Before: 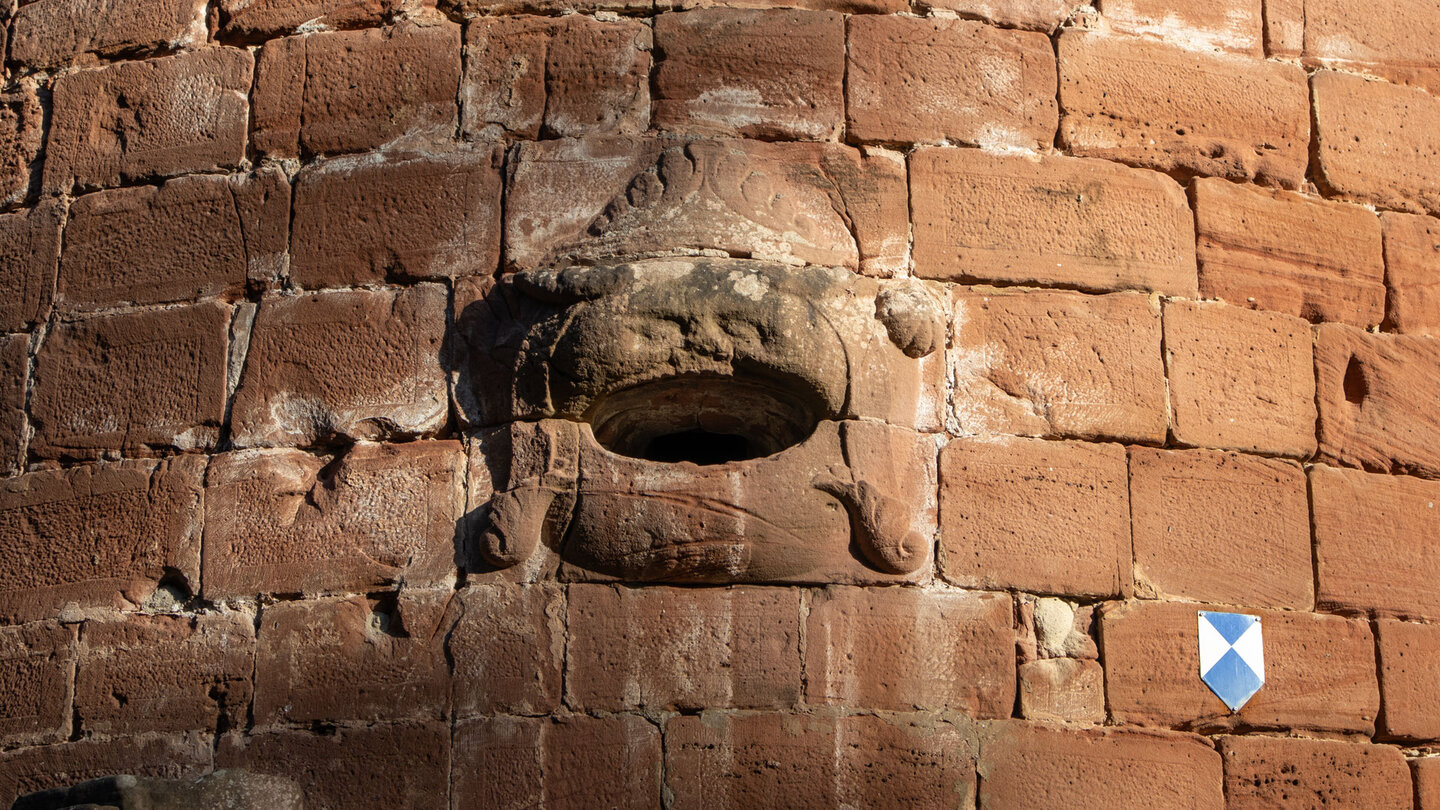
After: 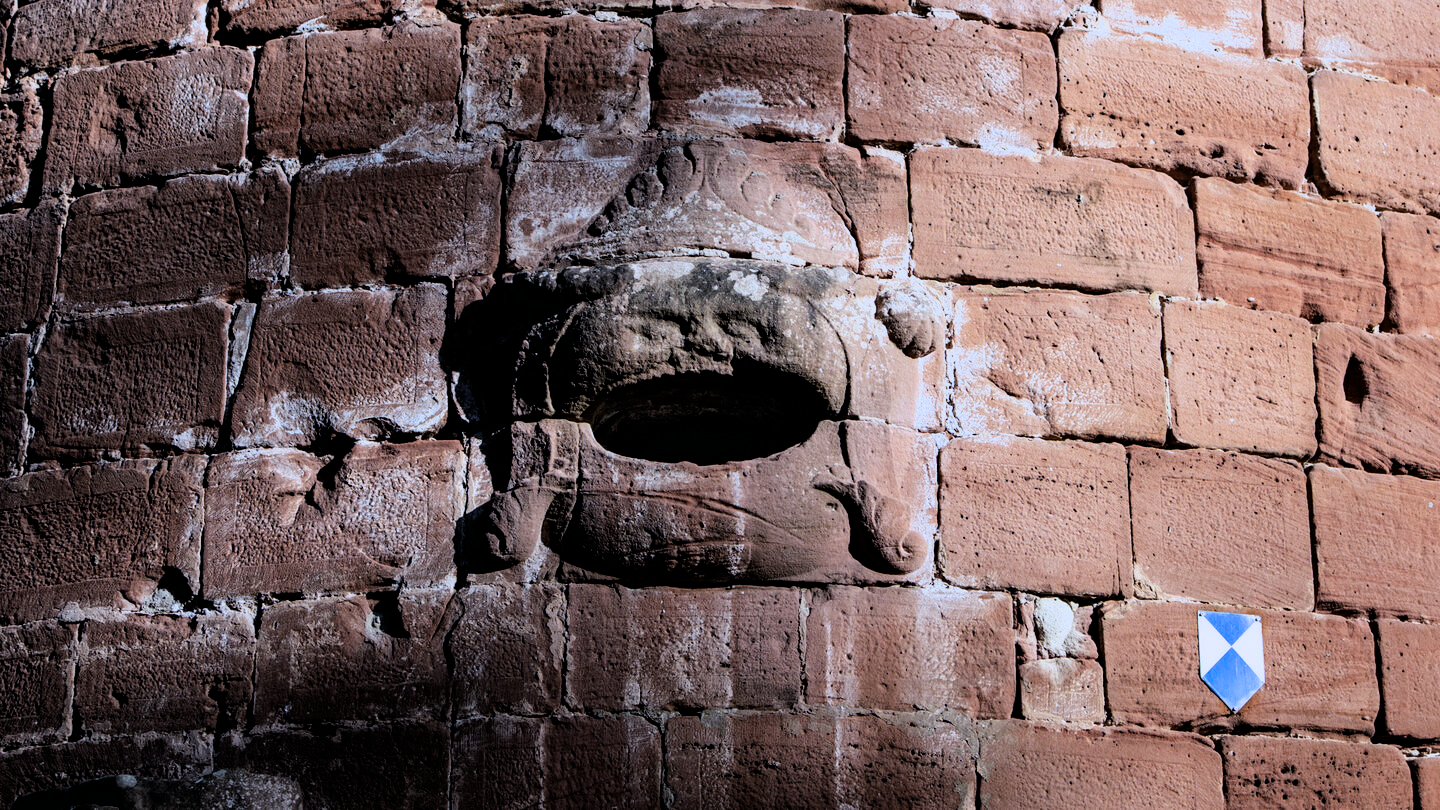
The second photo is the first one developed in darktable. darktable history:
filmic rgb: black relative exposure -4 EV, white relative exposure 3 EV, hardness 3.02, contrast 1.5
color calibration: illuminant as shot in camera, adaptation linear Bradford (ICC v4), x 0.406, y 0.405, temperature 3570.35 K, saturation algorithm version 1 (2020)
haze removal: compatibility mode true, adaptive false
